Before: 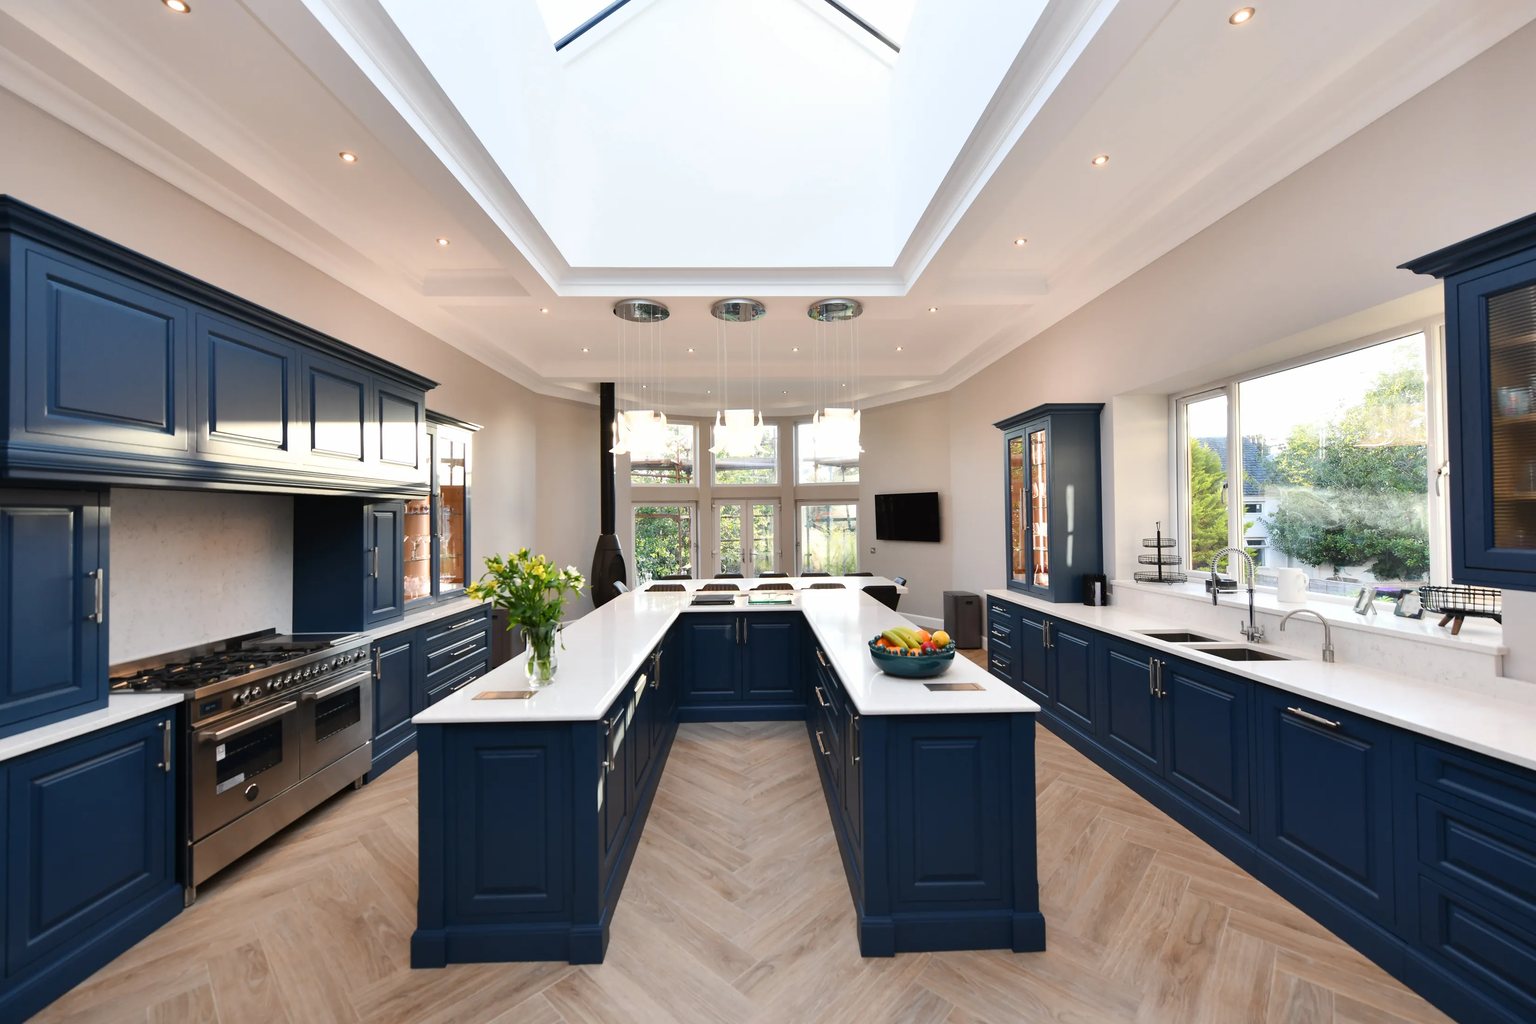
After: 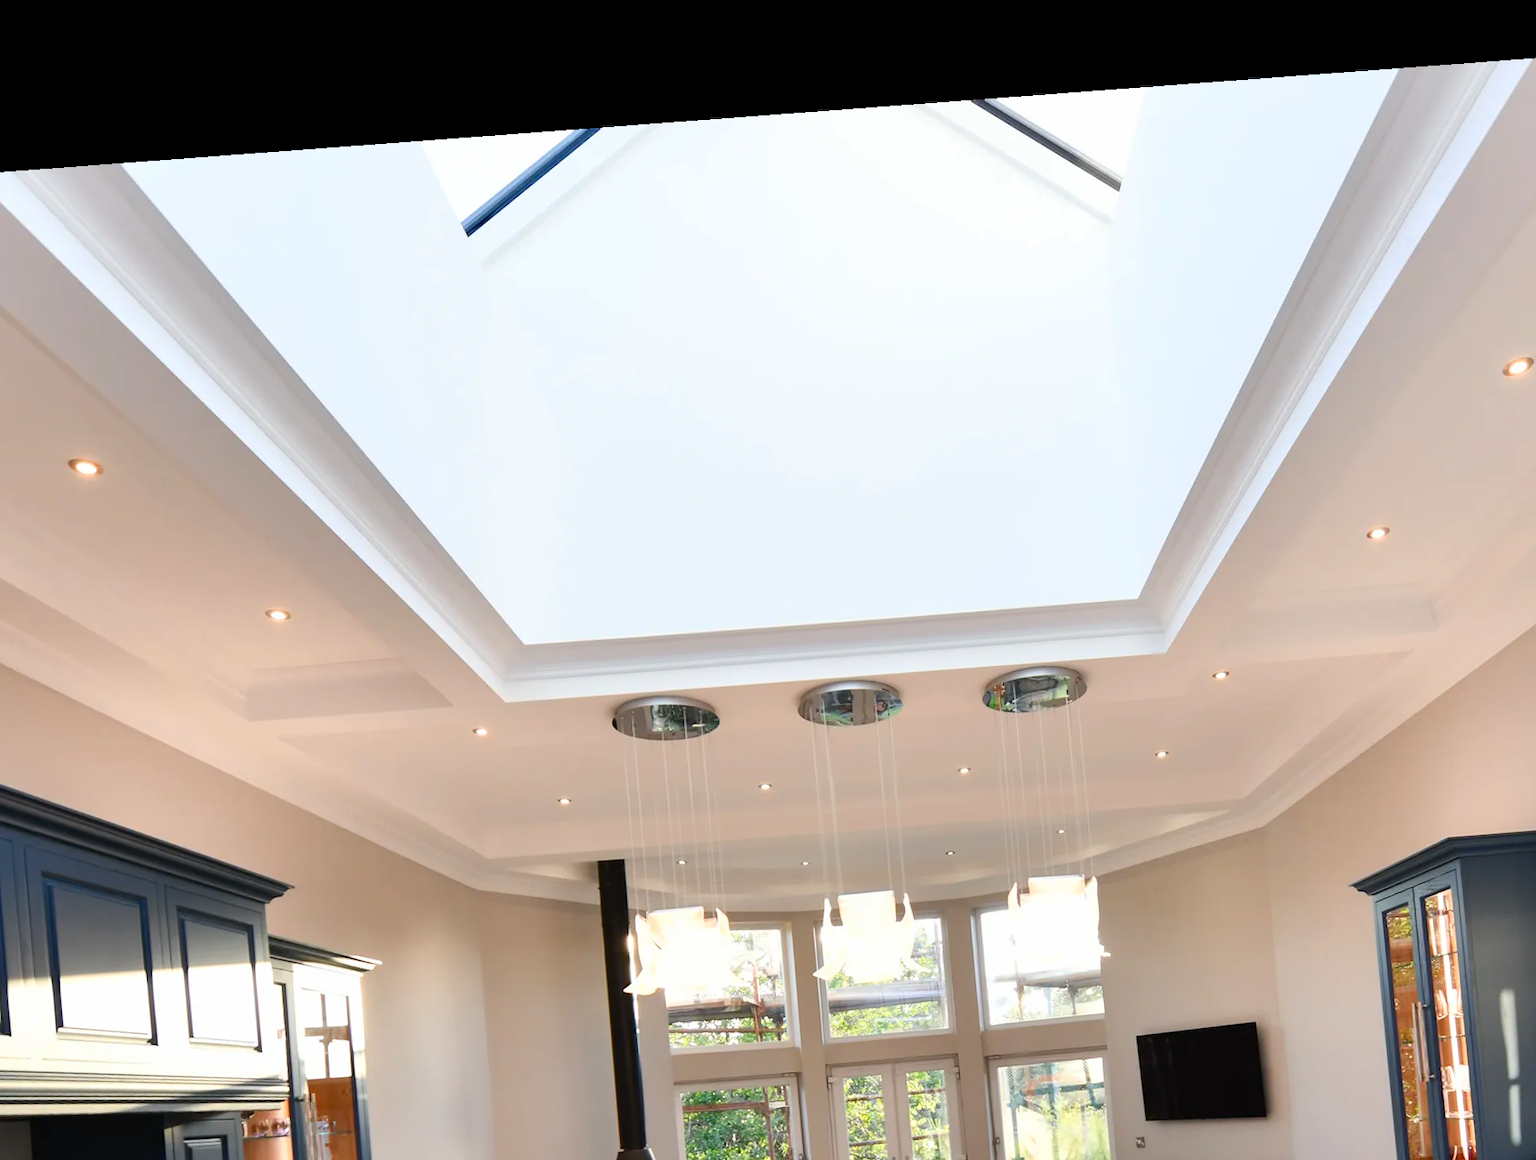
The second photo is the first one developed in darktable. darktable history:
color correction: saturation 1.32
rotate and perspective: rotation -4.25°, automatic cropping off
tone equalizer: on, module defaults
crop: left 19.556%, right 30.401%, bottom 46.458%
contrast brightness saturation: saturation -0.05
